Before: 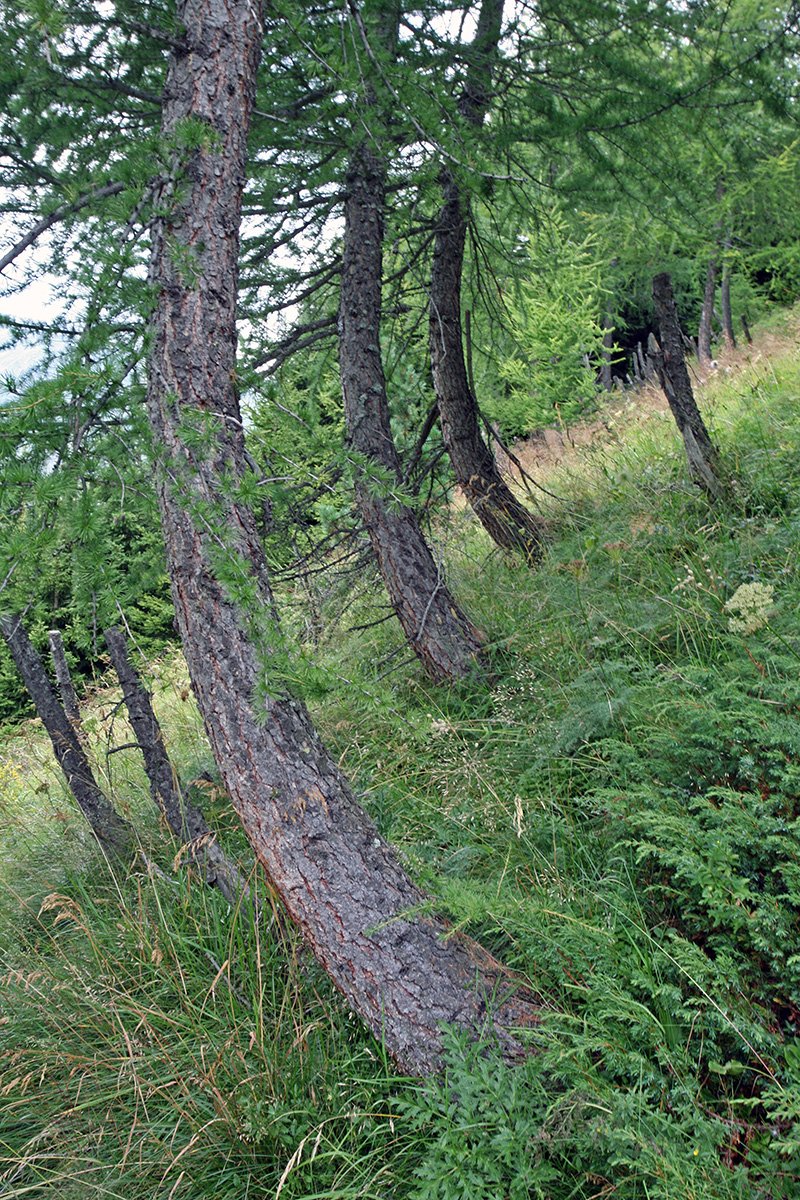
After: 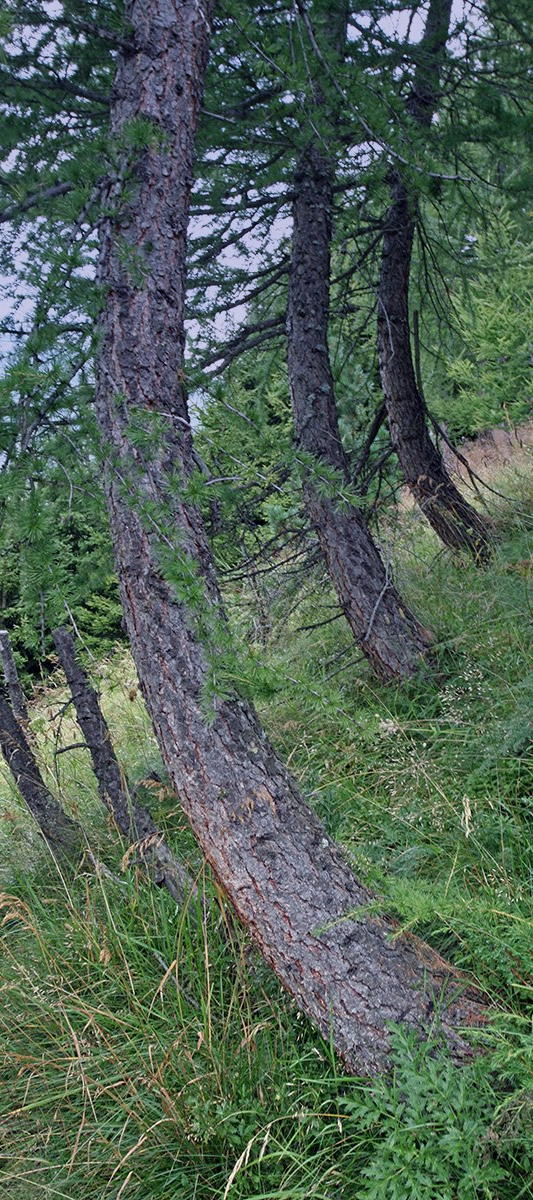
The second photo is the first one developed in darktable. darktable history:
crop and rotate: left 6.617%, right 26.717%
graduated density: hue 238.83°, saturation 50%
